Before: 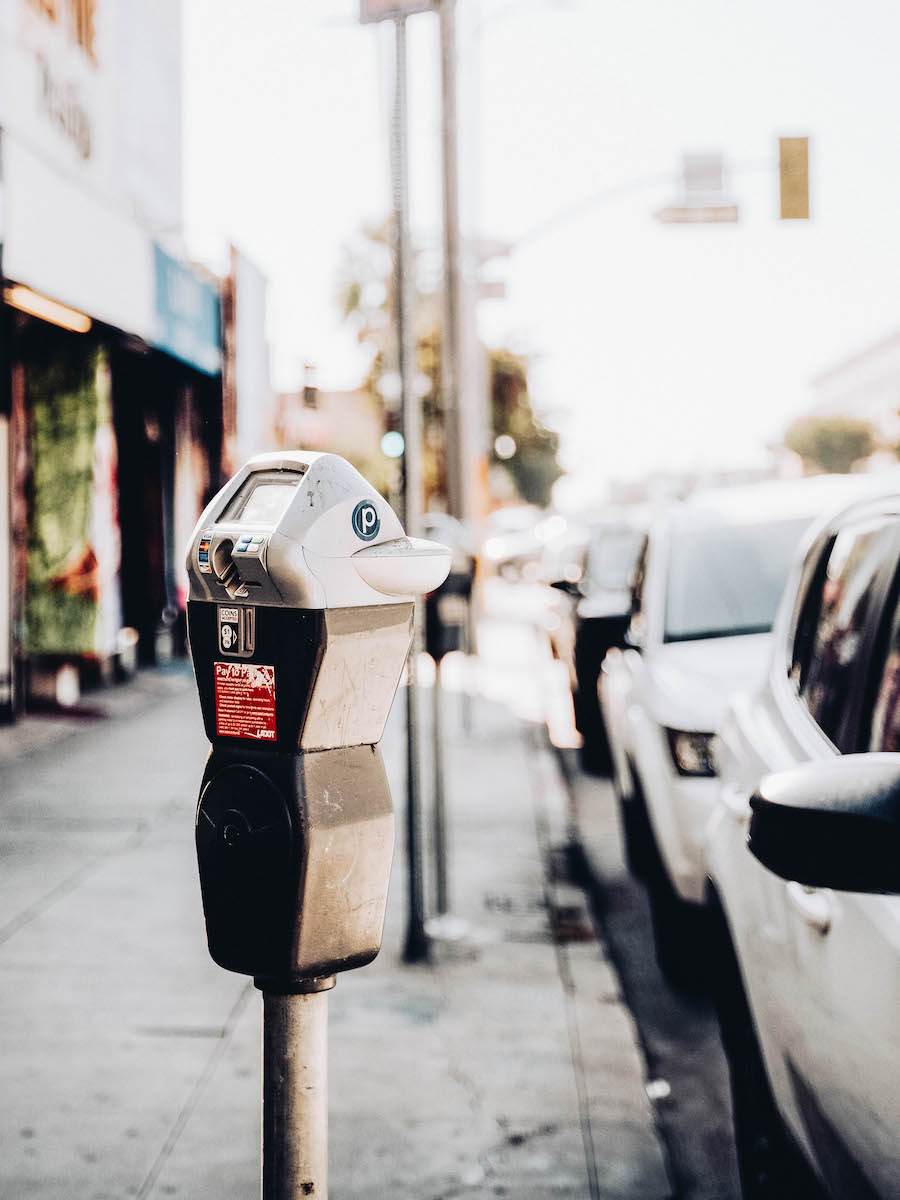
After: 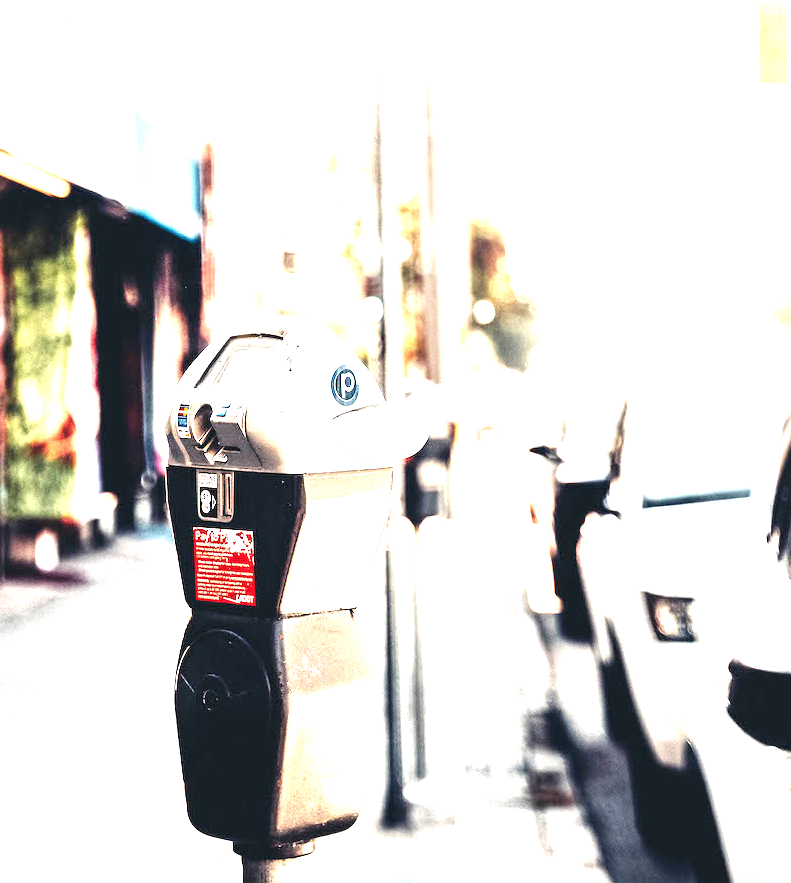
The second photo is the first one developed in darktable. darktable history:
crop and rotate: left 2.425%, top 11.305%, right 9.6%, bottom 15.08%
exposure: black level correction 0, exposure 1.741 EV, compensate exposure bias true, compensate highlight preservation false
